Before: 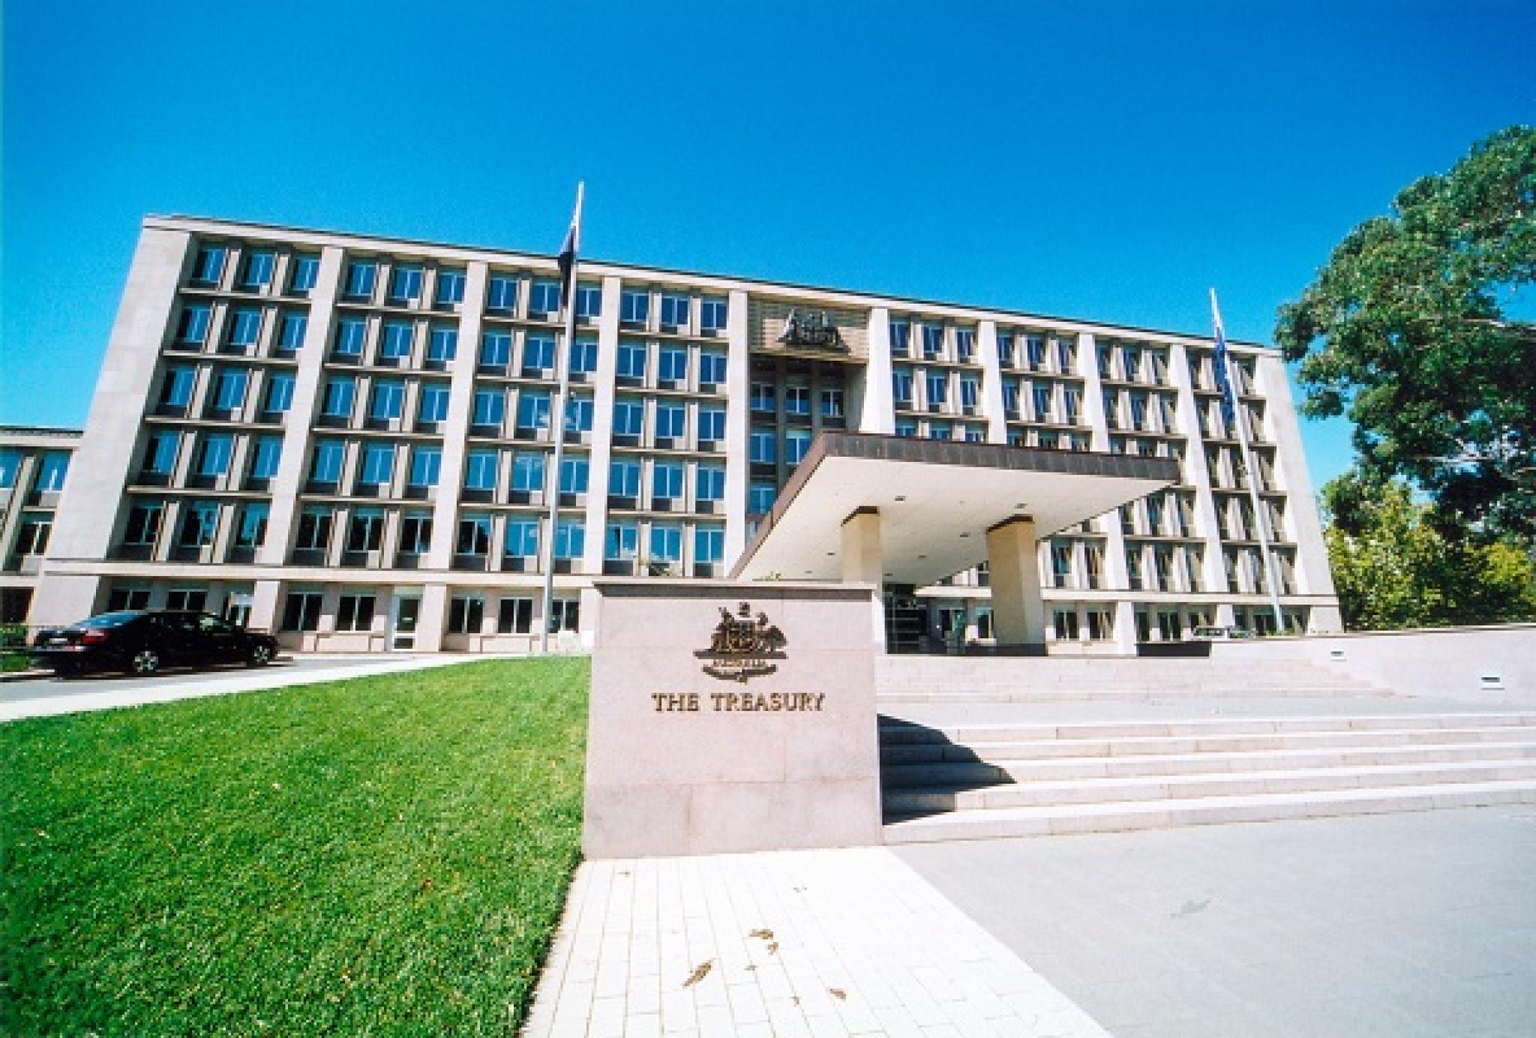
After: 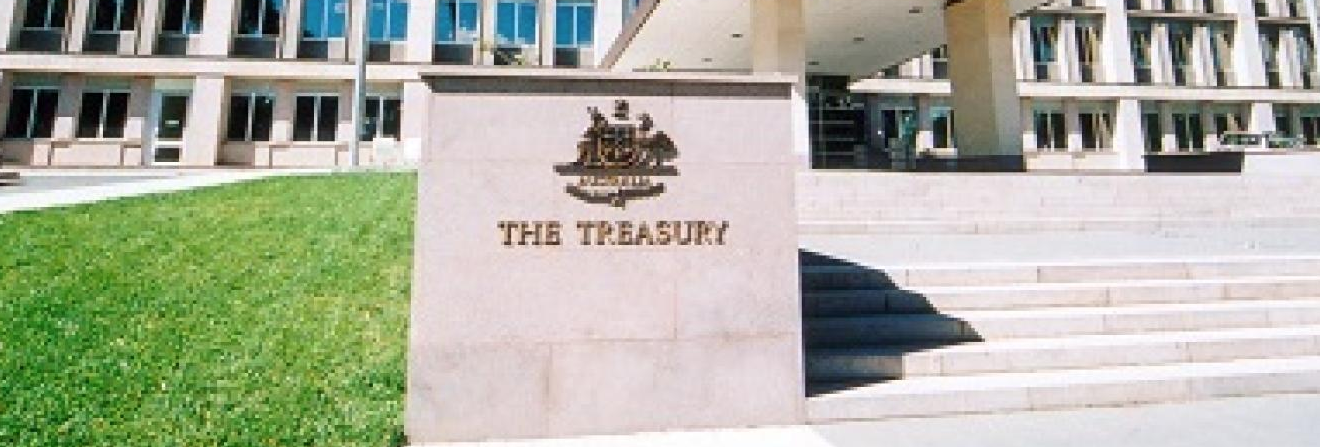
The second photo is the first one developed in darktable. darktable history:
contrast brightness saturation: contrast 0.013, saturation -0.048
crop: left 18.13%, top 50.85%, right 17.415%, bottom 16.796%
